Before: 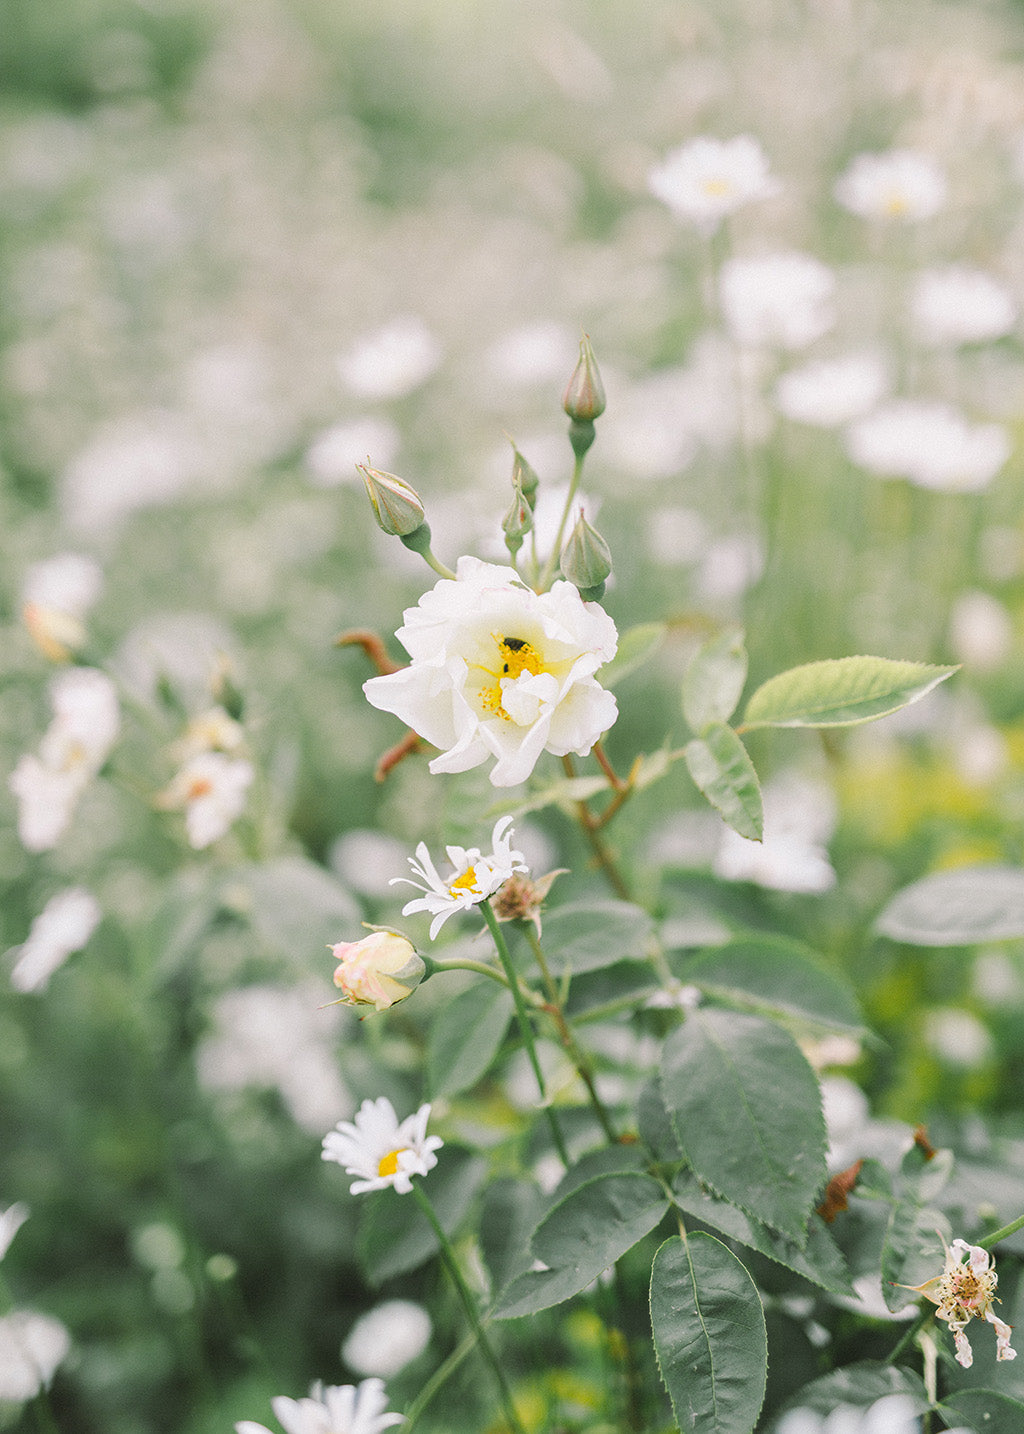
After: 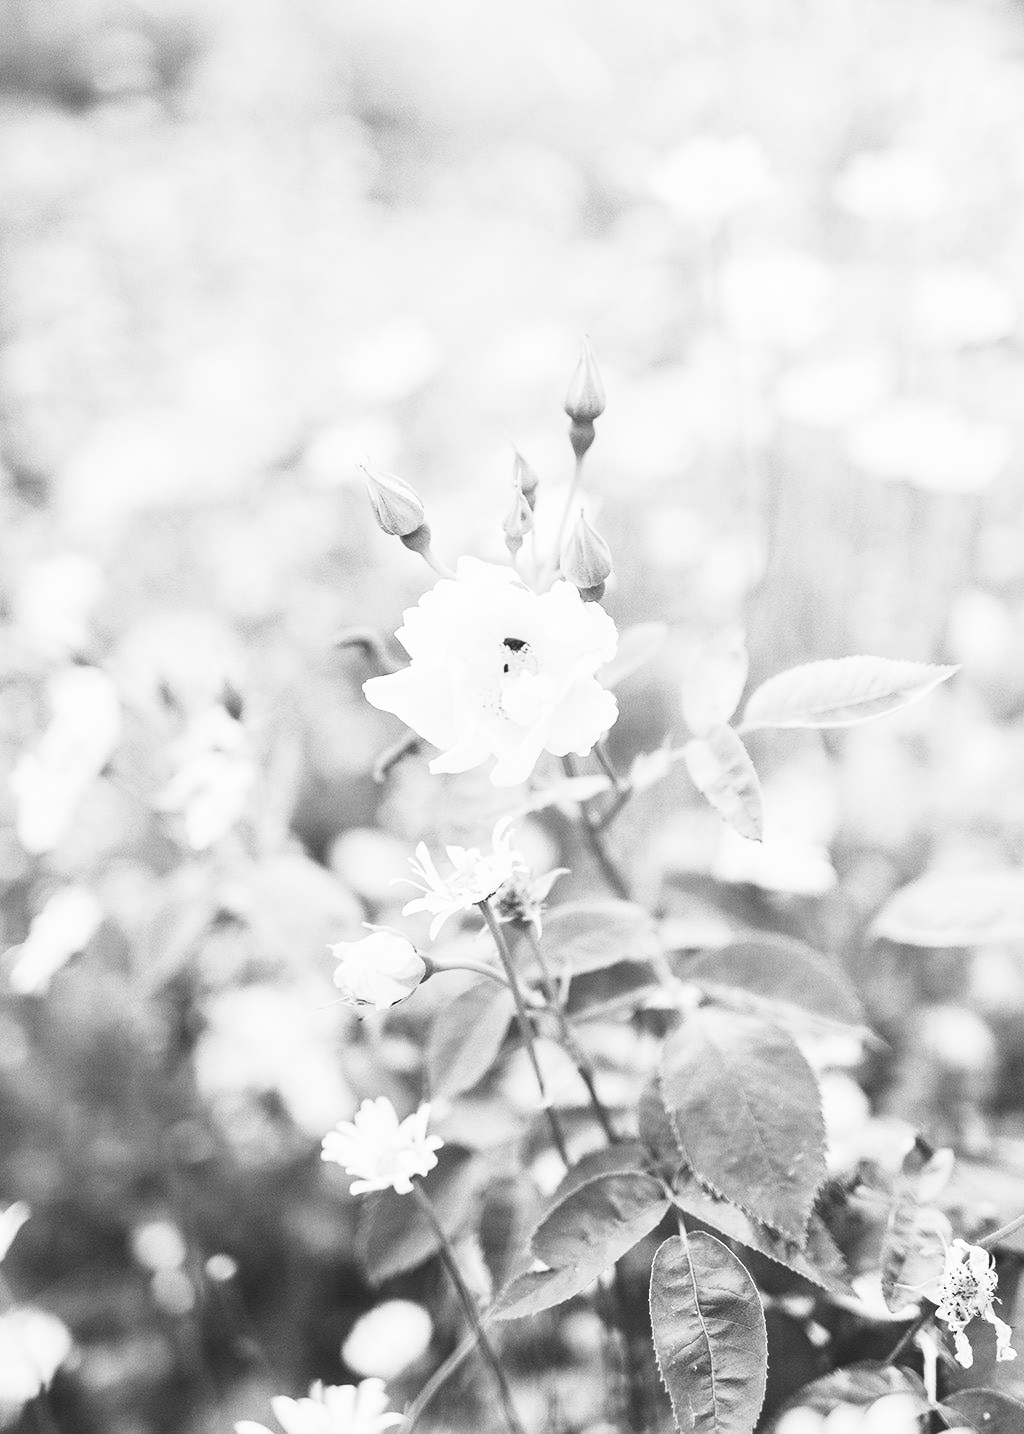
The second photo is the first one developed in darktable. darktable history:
contrast brightness saturation: contrast 0.54, brightness 0.469, saturation -0.998
shadows and highlights: shadows 25.43, highlights -26.54
